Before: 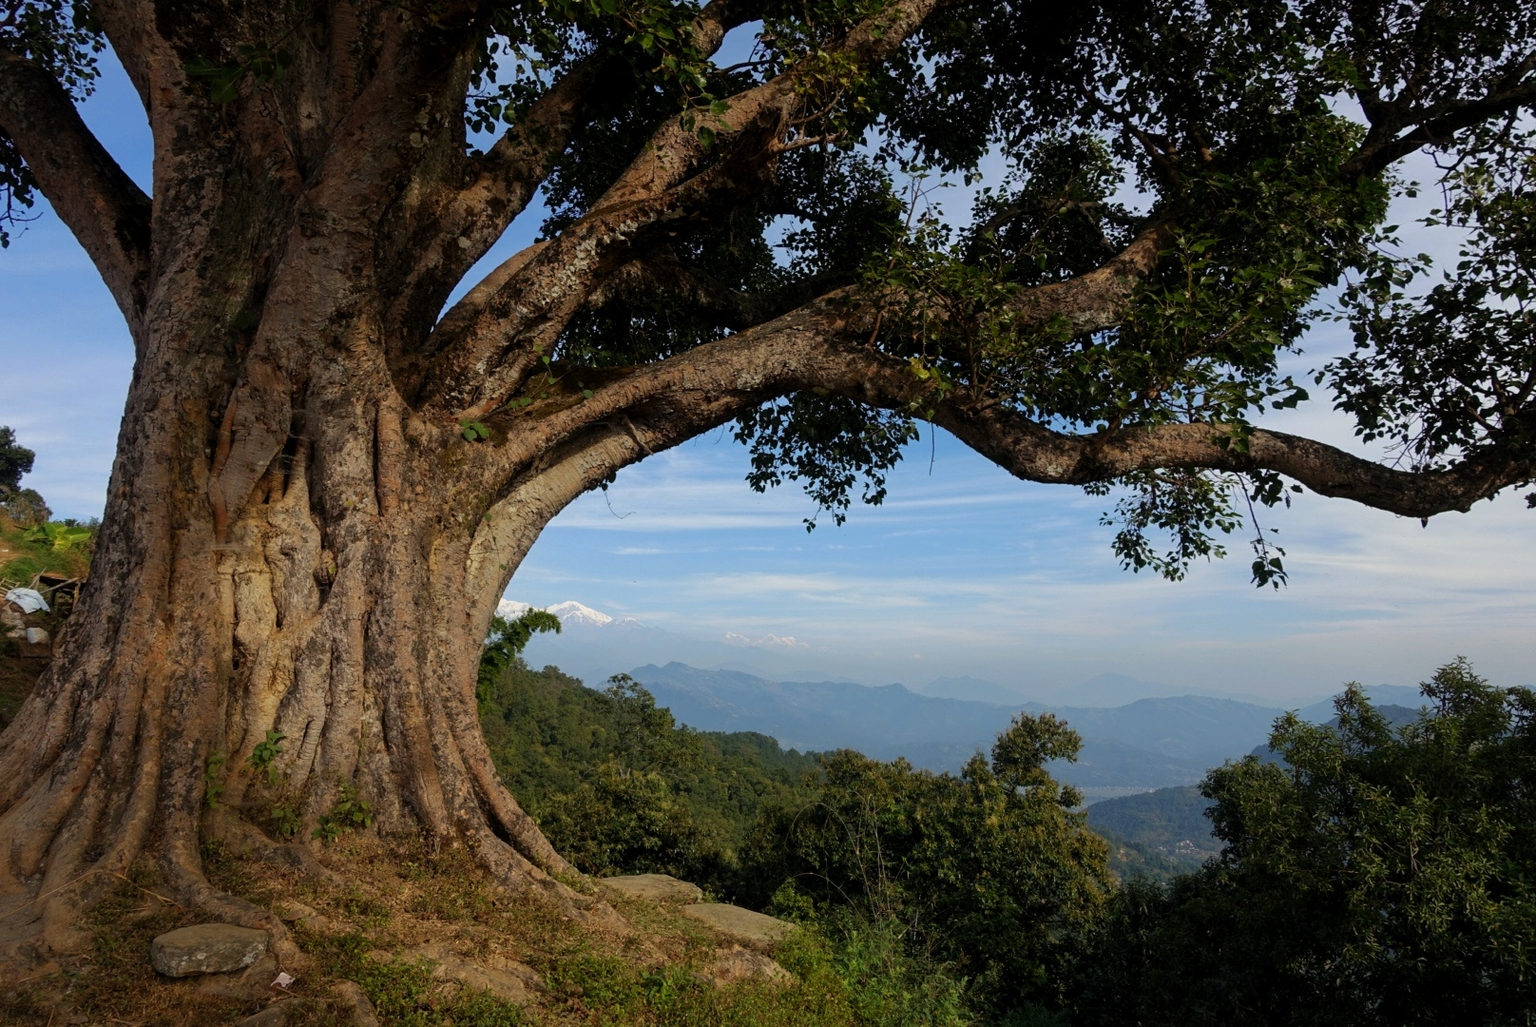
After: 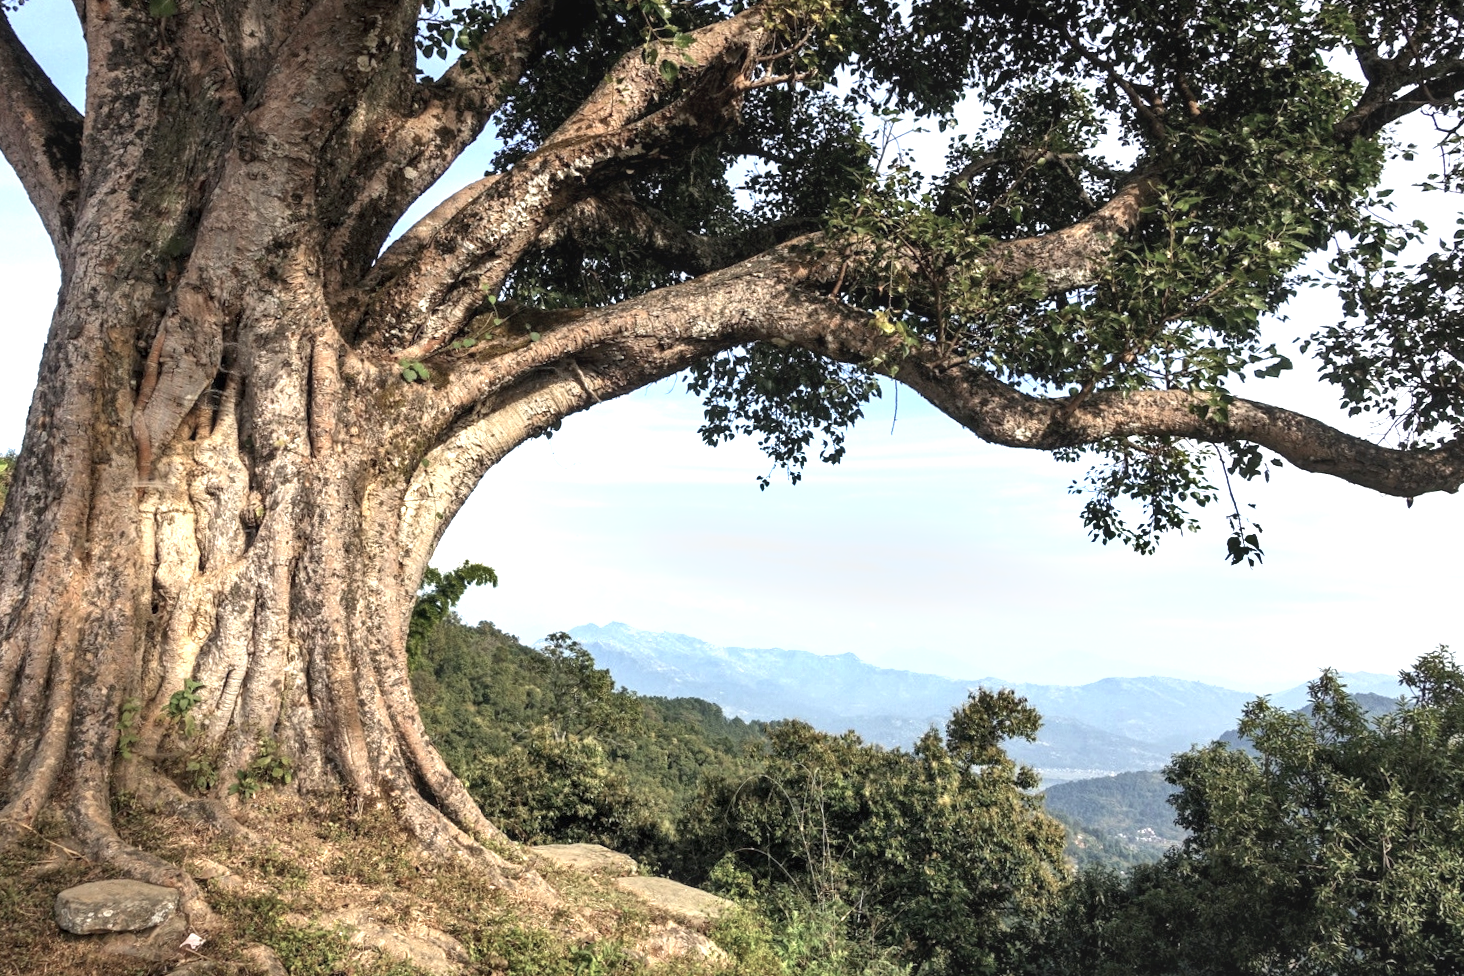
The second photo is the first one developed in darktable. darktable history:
contrast brightness saturation: contrast -0.049, saturation -0.408
local contrast: on, module defaults
exposure: exposure 1.998 EV, compensate highlight preservation false
shadows and highlights: shadows 5.67, soften with gaussian
crop and rotate: angle -2.01°, left 3.142%, top 4.333%, right 1.512%, bottom 0.581%
